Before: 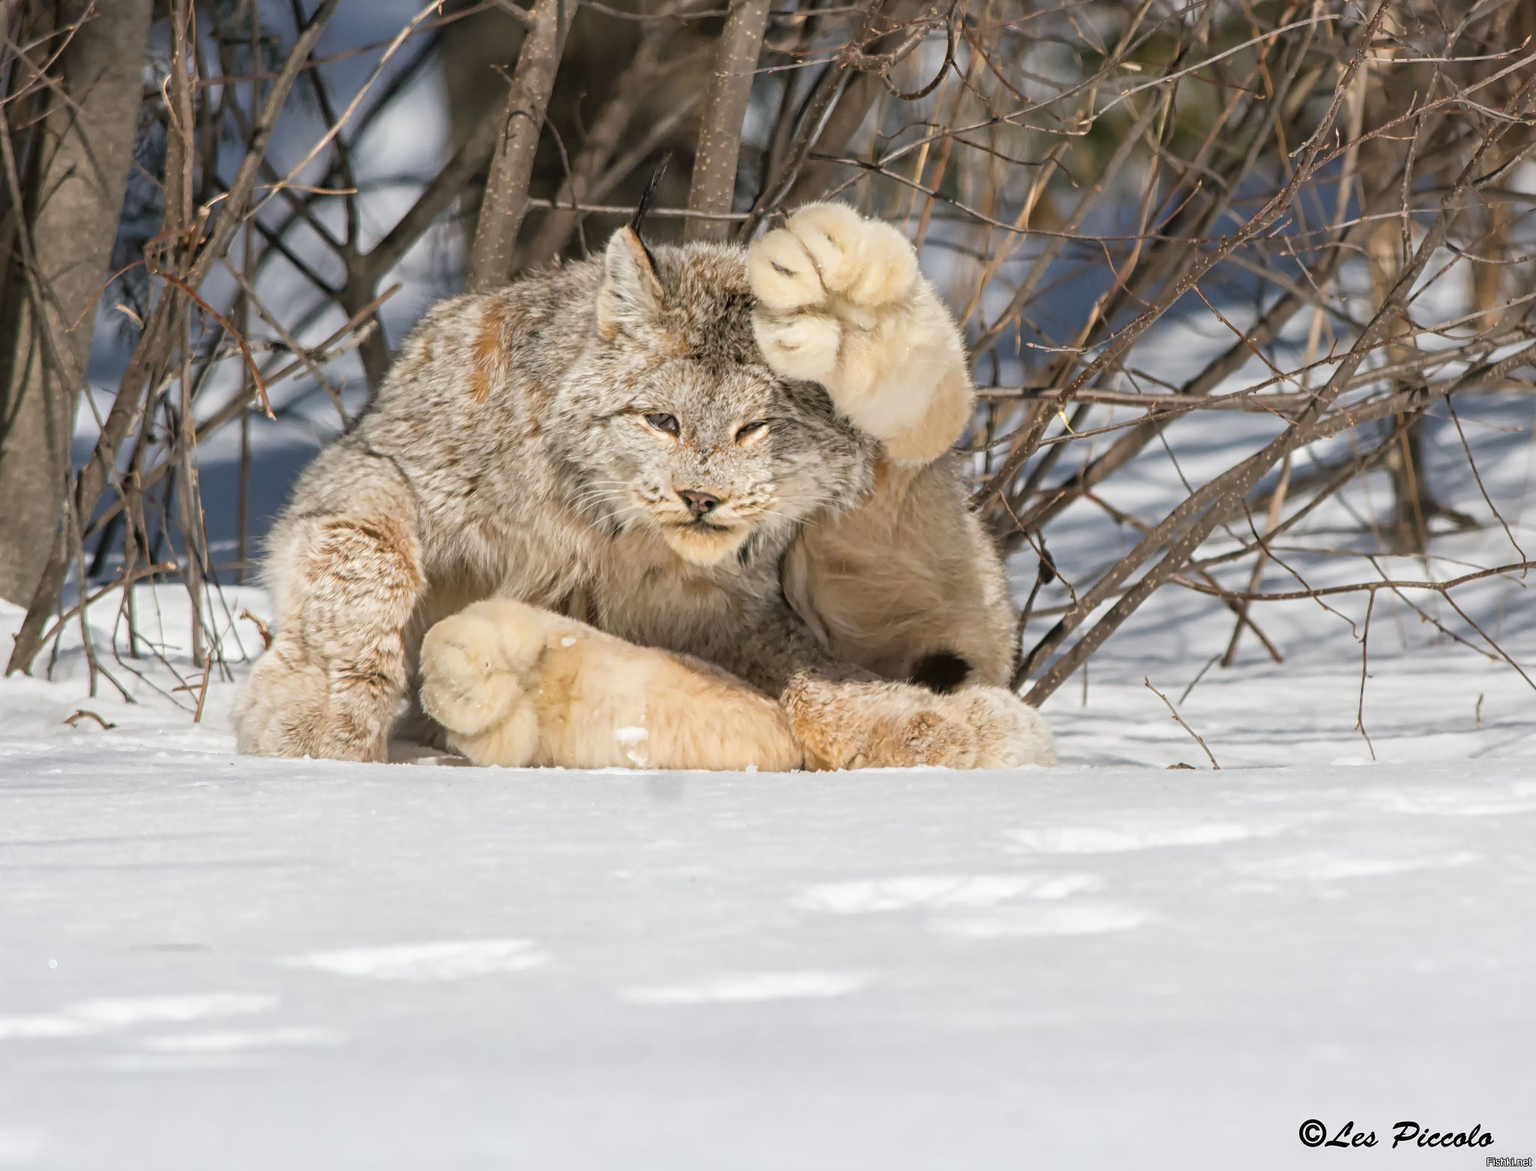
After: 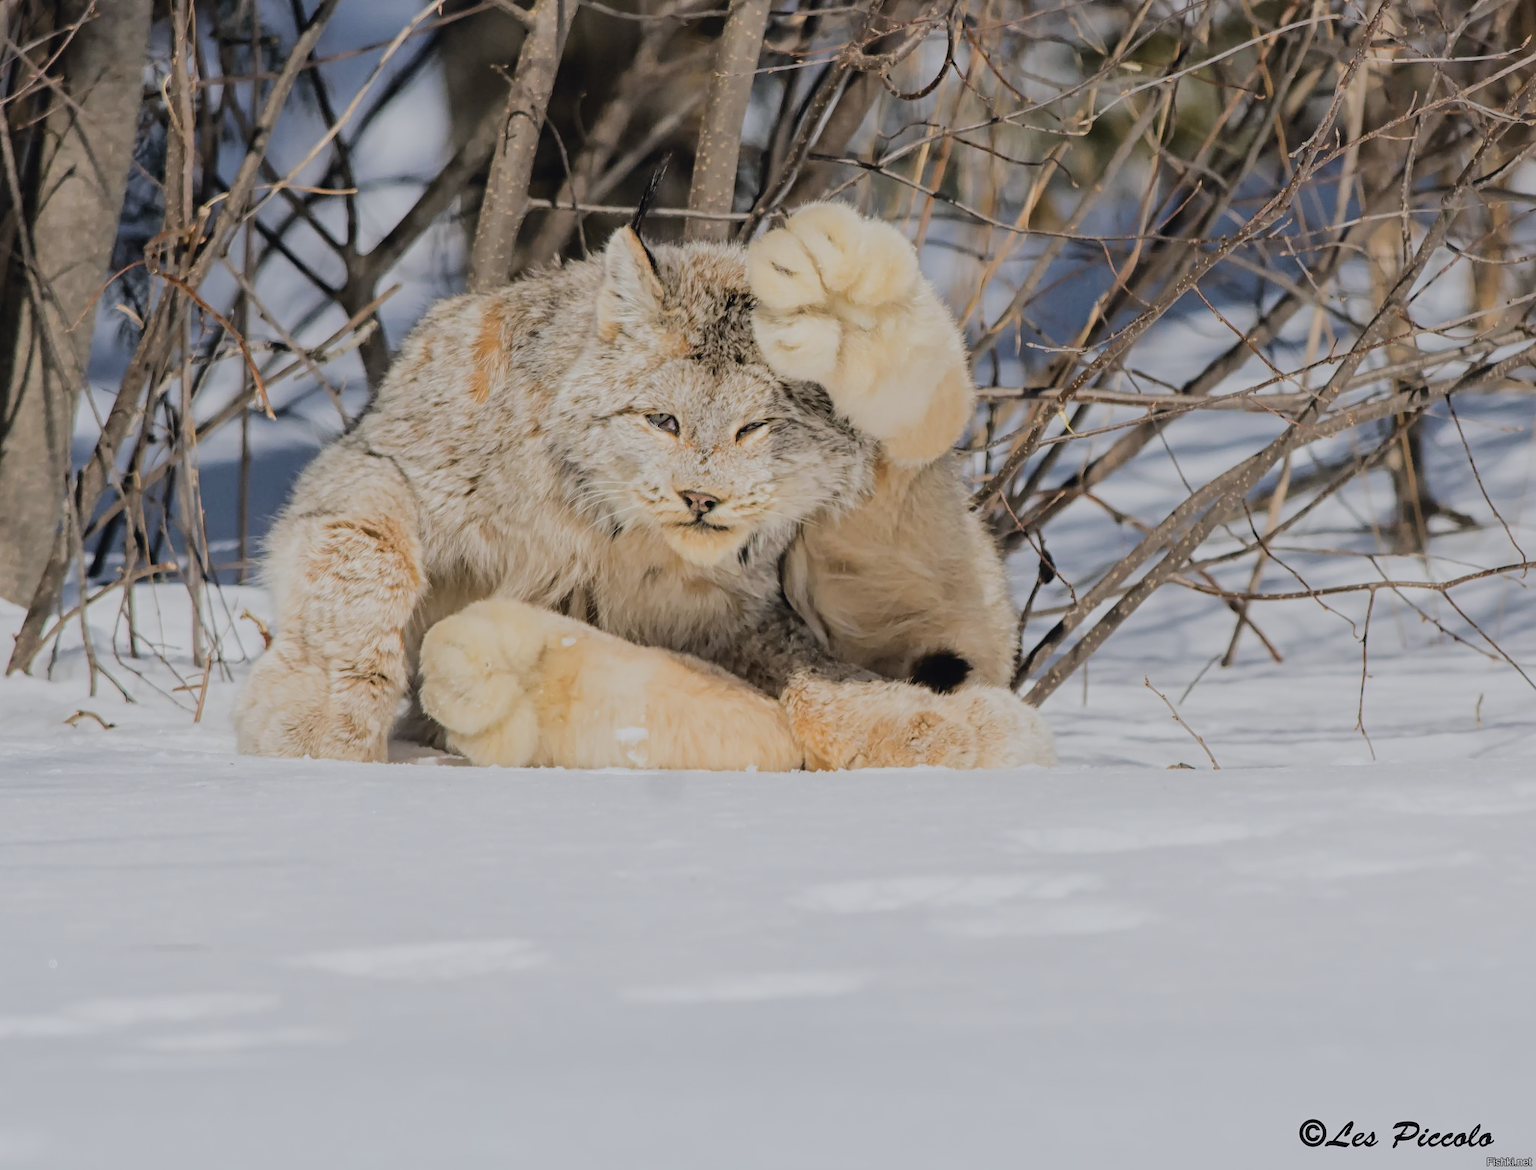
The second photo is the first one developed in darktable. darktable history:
tone curve: curves: ch0 [(0, 0.026) (0.175, 0.178) (0.463, 0.502) (0.796, 0.764) (1, 0.961)]; ch1 [(0, 0) (0.437, 0.398) (0.469, 0.472) (0.505, 0.504) (0.553, 0.552) (1, 1)]; ch2 [(0, 0) (0.505, 0.495) (0.579, 0.579) (1, 1)], color space Lab, independent channels, preserve colors none
filmic rgb: black relative exposure -7.41 EV, white relative exposure 4.87 EV, hardness 3.4
